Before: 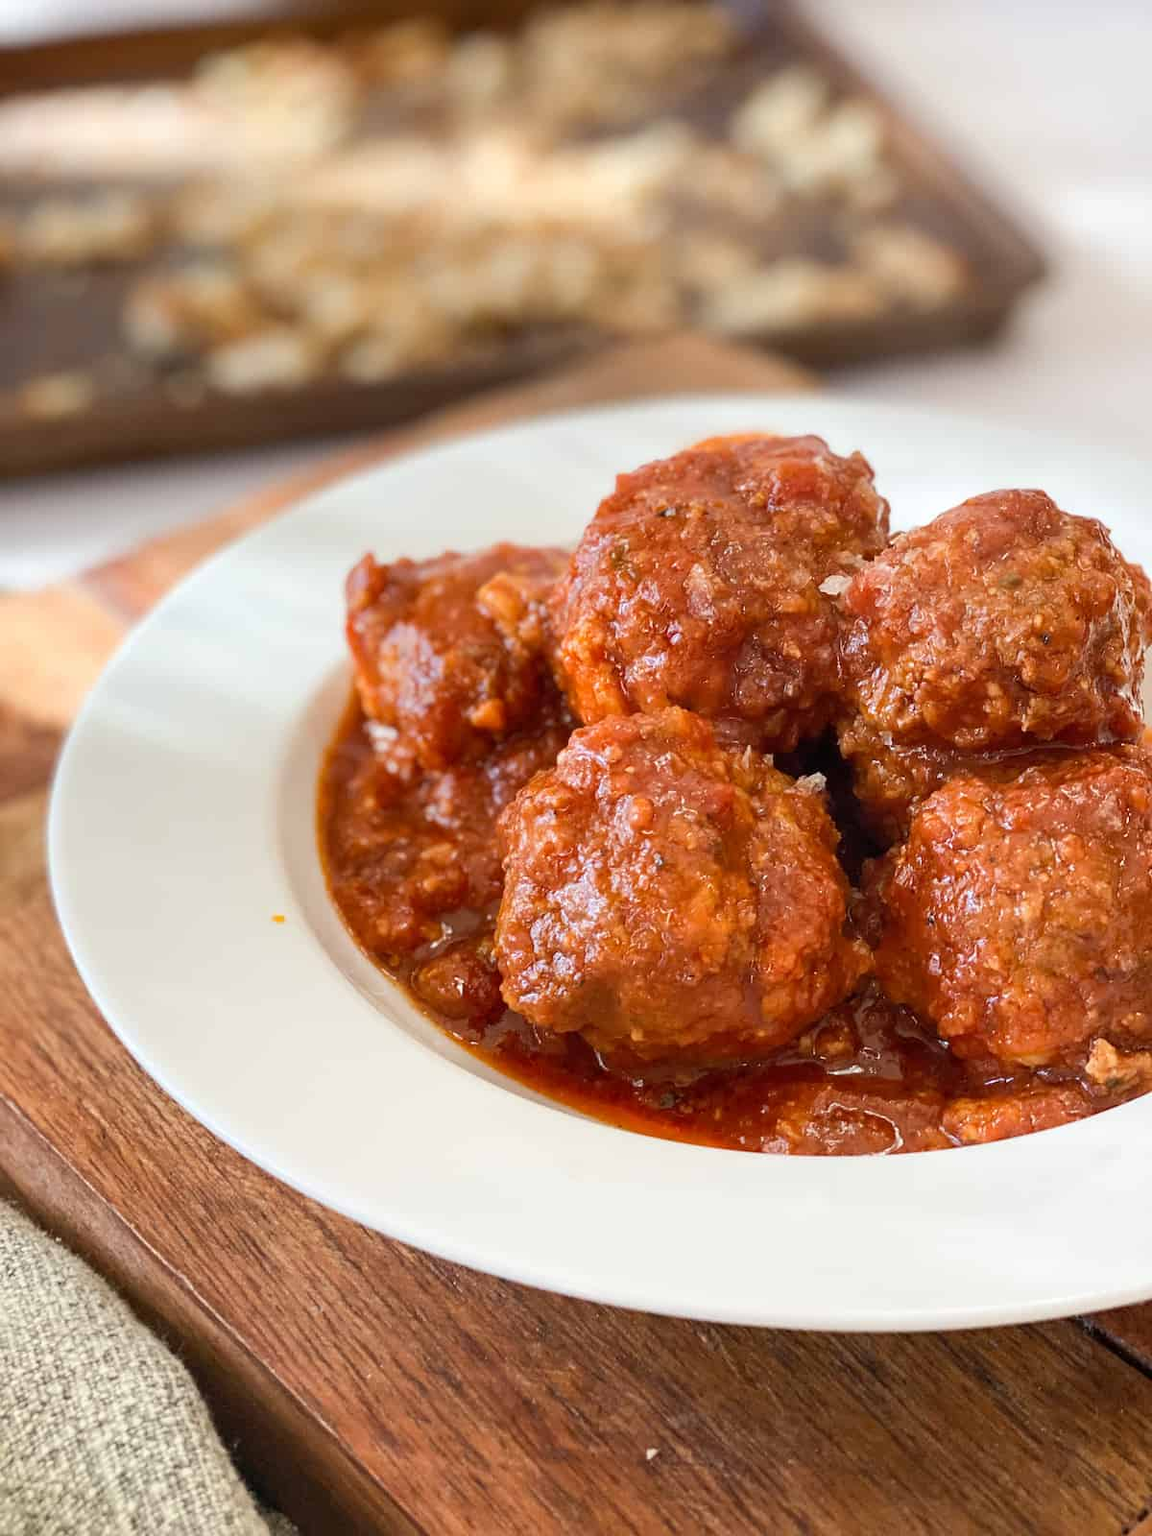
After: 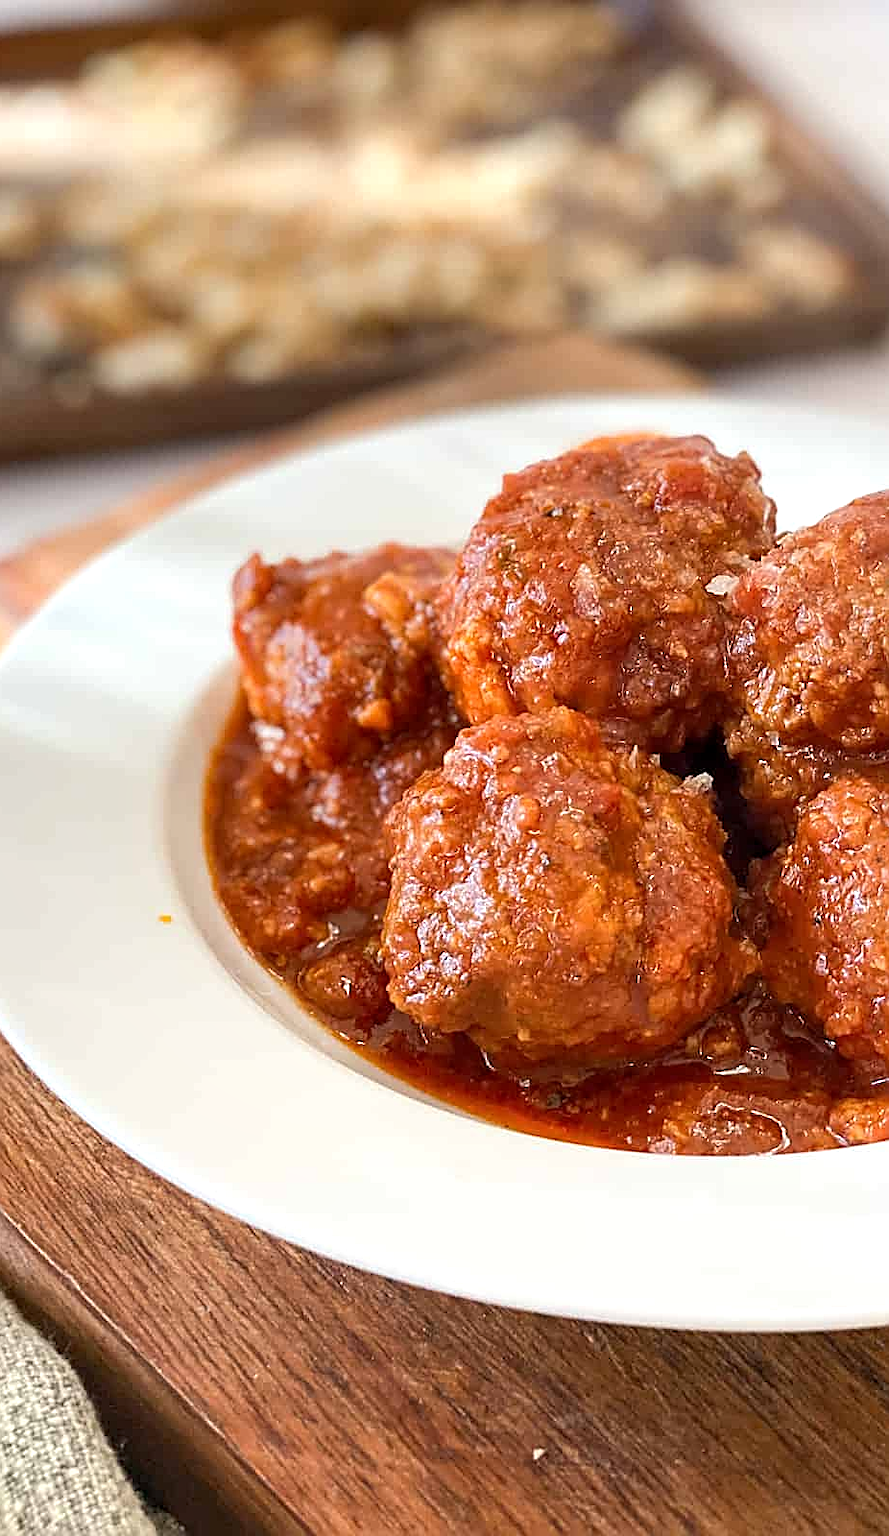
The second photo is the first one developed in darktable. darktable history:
exposure: exposure 0.126 EV, compensate exposure bias true, compensate highlight preservation false
crop: left 9.886%, right 12.849%
local contrast: highlights 105%, shadows 100%, detail 120%, midtone range 0.2
sharpen: amount 0.743
